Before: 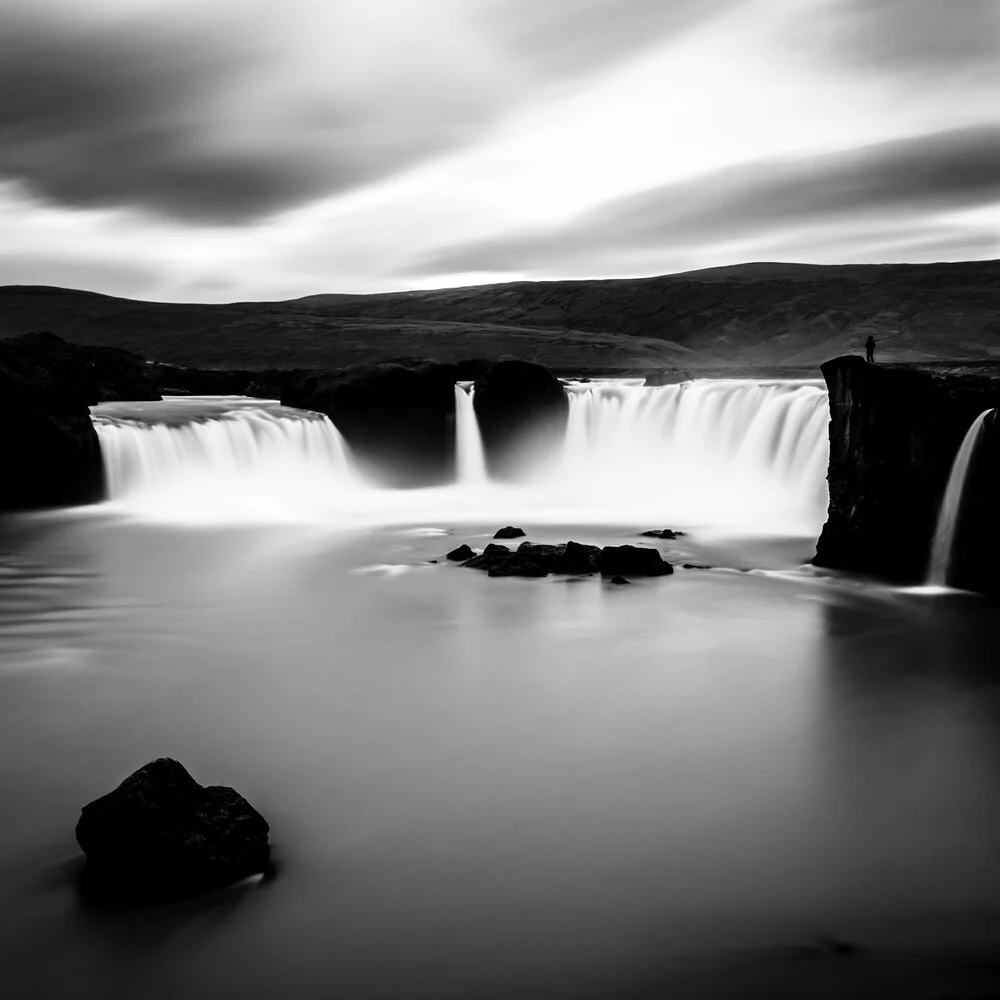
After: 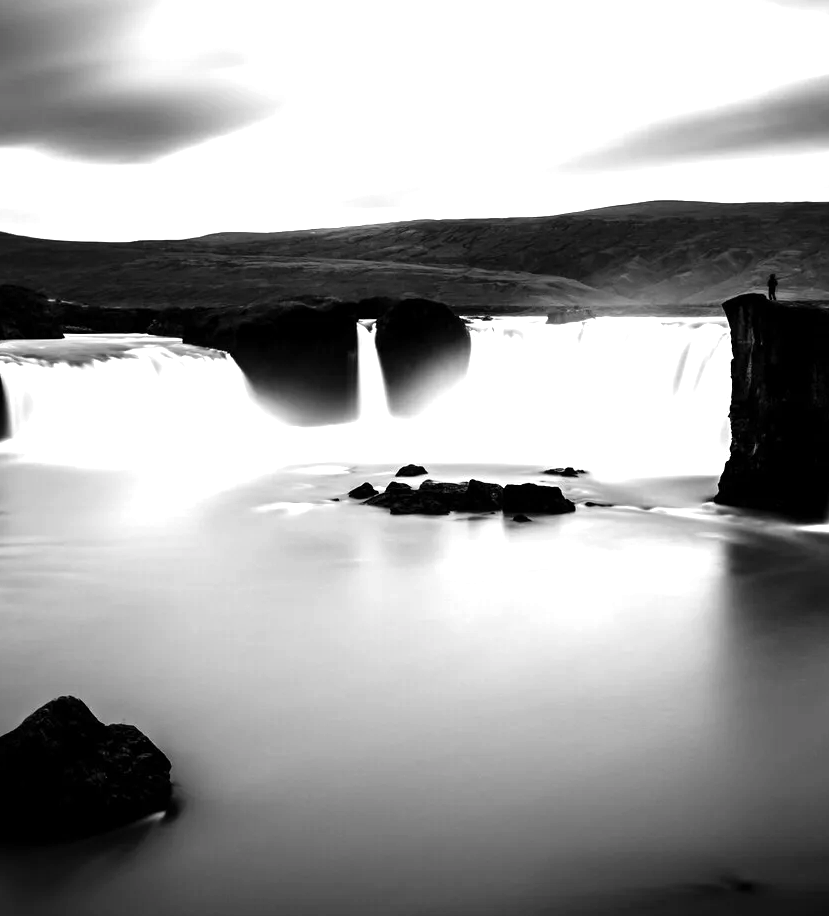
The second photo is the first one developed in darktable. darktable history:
levels: levels [0, 0.374, 0.749]
crop: left 9.843%, top 6.223%, right 7.186%, bottom 2.111%
